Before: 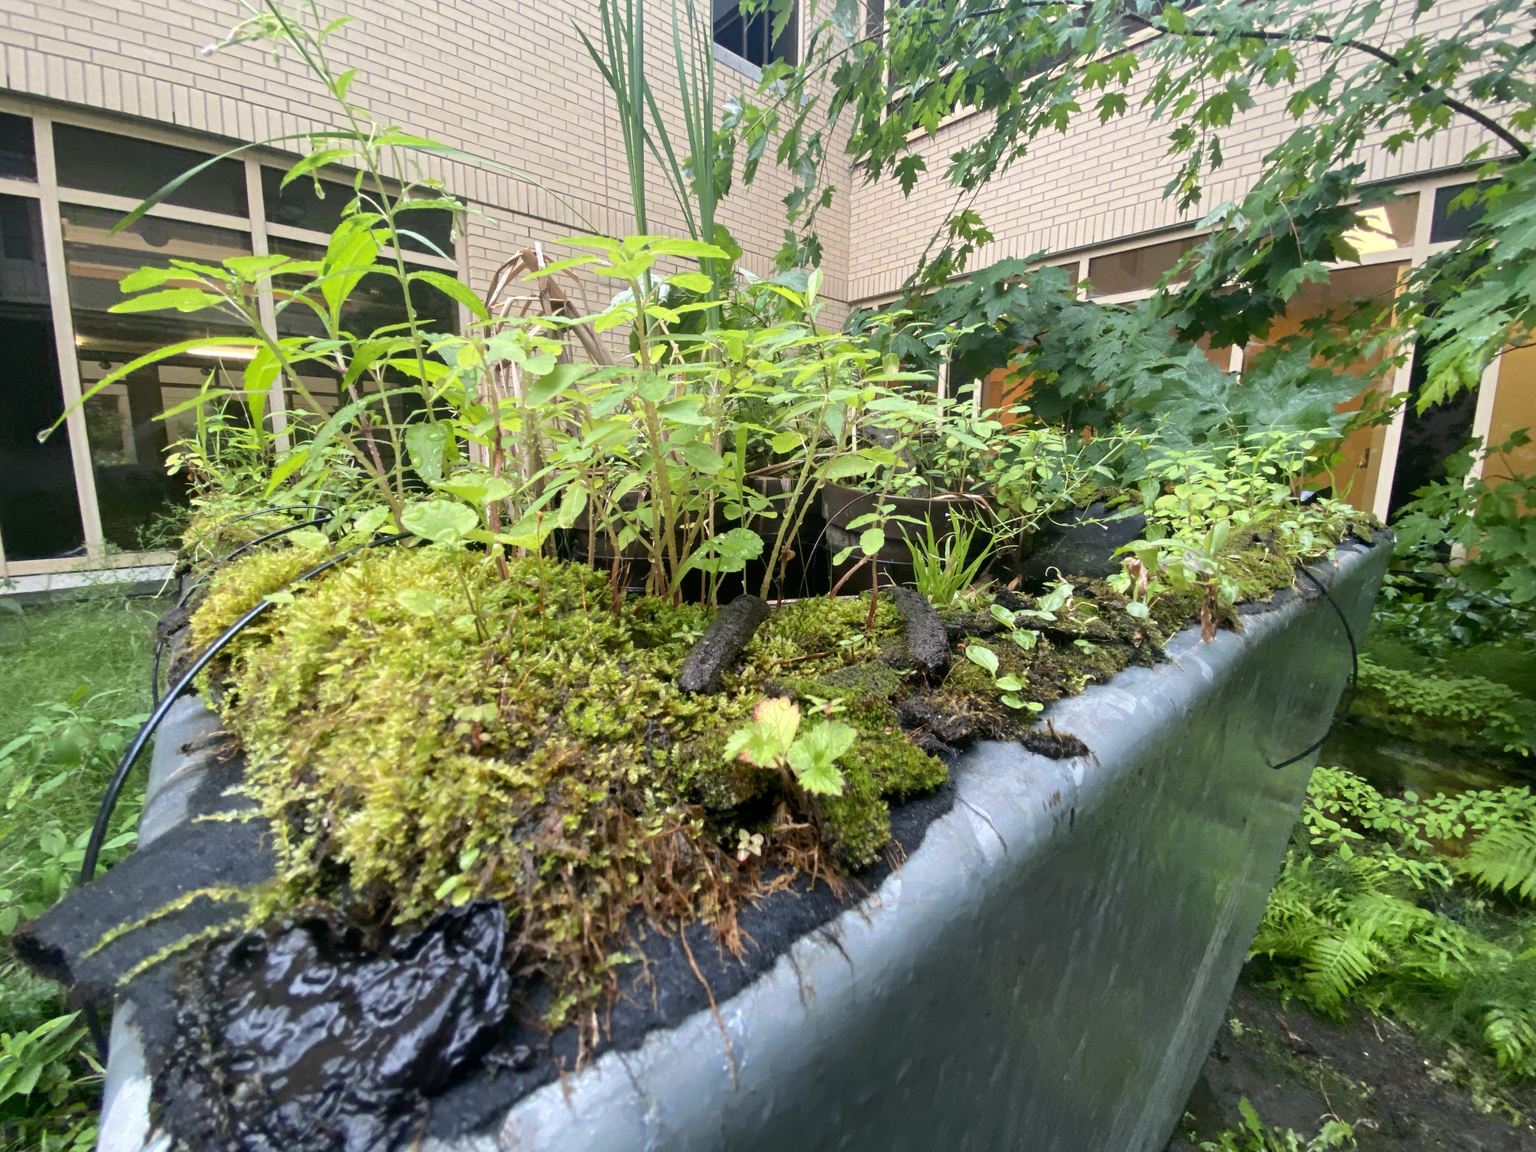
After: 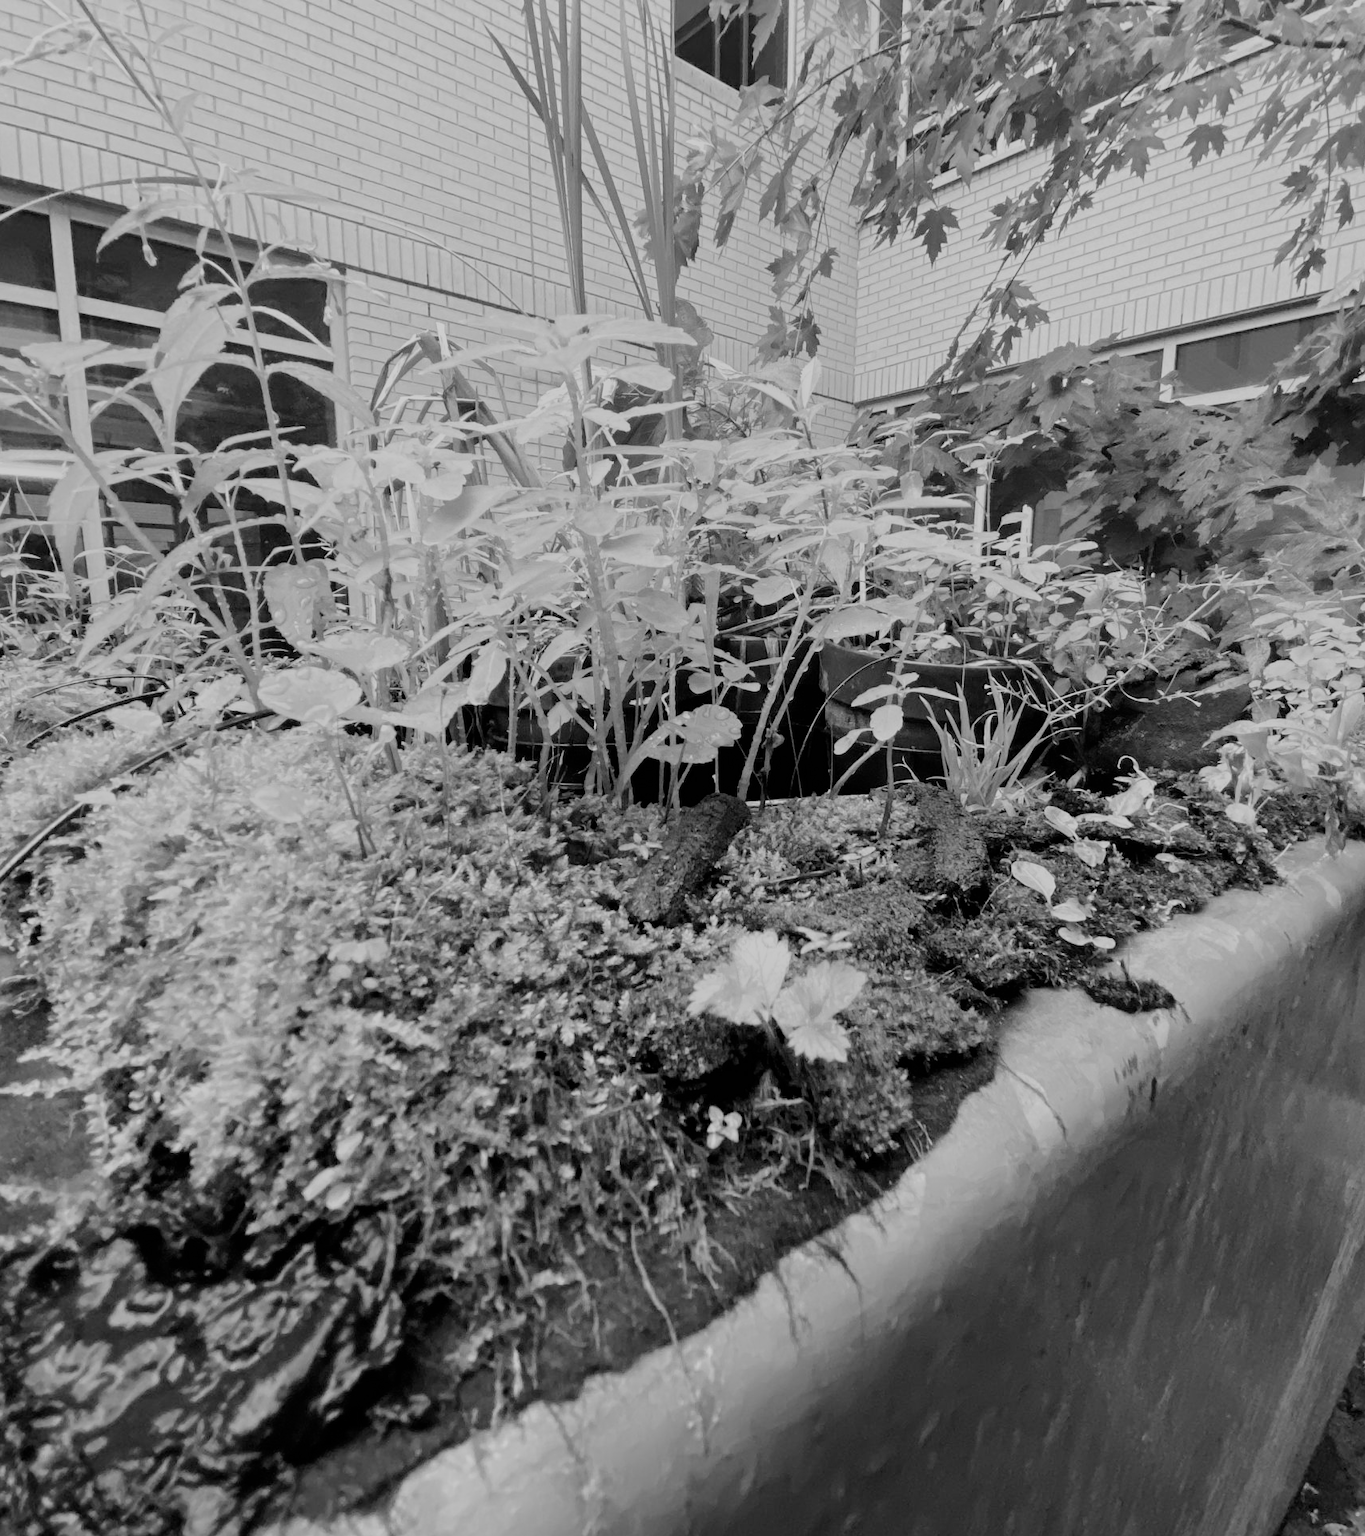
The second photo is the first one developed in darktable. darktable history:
crop and rotate: left 13.537%, right 19.796%
color balance rgb: linear chroma grading › global chroma 15%, perceptual saturation grading › global saturation 30%
filmic rgb: black relative exposure -7.15 EV, white relative exposure 5.36 EV, hardness 3.02
monochrome: a -3.63, b -0.465
color balance: on, module defaults
